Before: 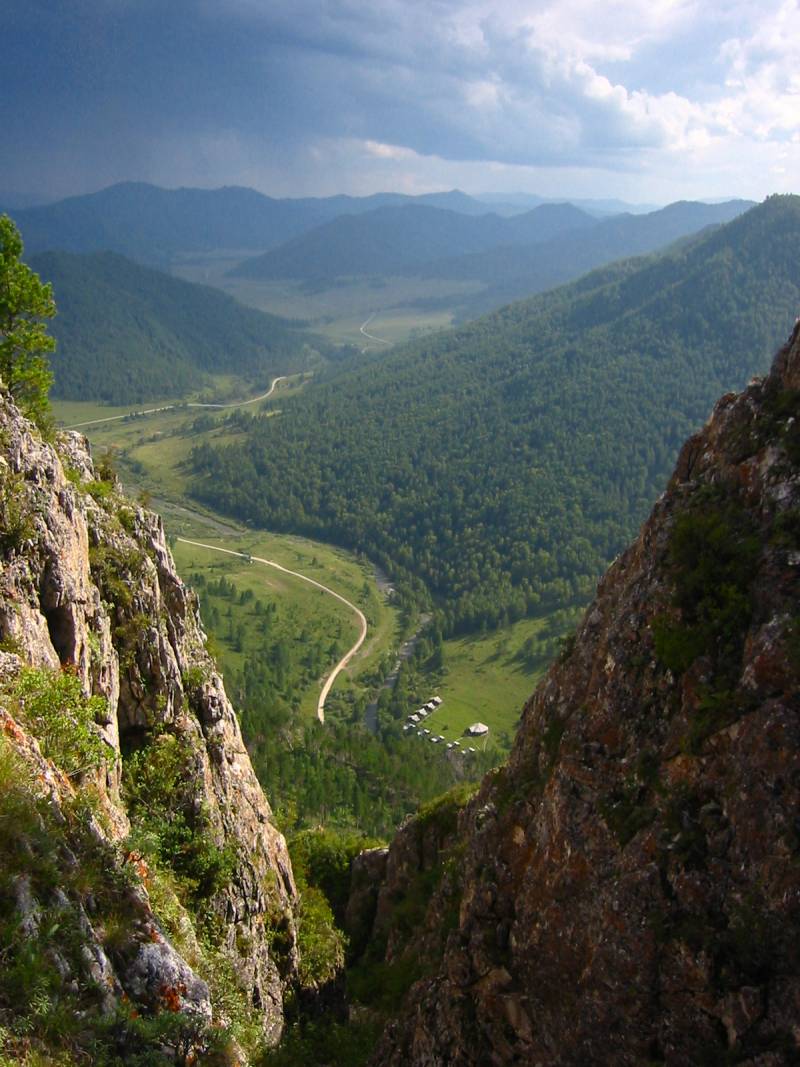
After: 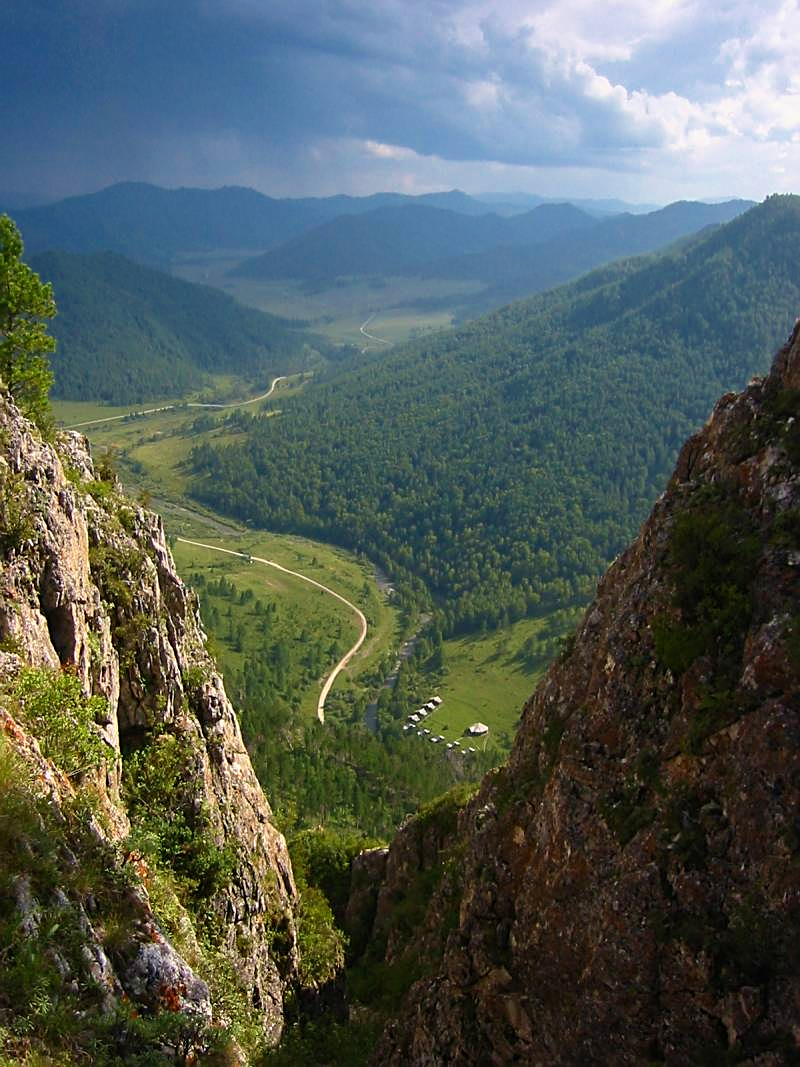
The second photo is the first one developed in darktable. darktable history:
velvia: on, module defaults
sharpen: on, module defaults
exposure: exposure -0.072 EV, compensate highlight preservation false
color zones: curves: ch0 [(0, 0.5) (0.143, 0.5) (0.286, 0.5) (0.429, 0.5) (0.62, 0.489) (0.714, 0.445) (0.844, 0.496) (1, 0.5)]; ch1 [(0, 0.5) (0.143, 0.5) (0.286, 0.5) (0.429, 0.5) (0.571, 0.5) (0.714, 0.523) (0.857, 0.5) (1, 0.5)]
